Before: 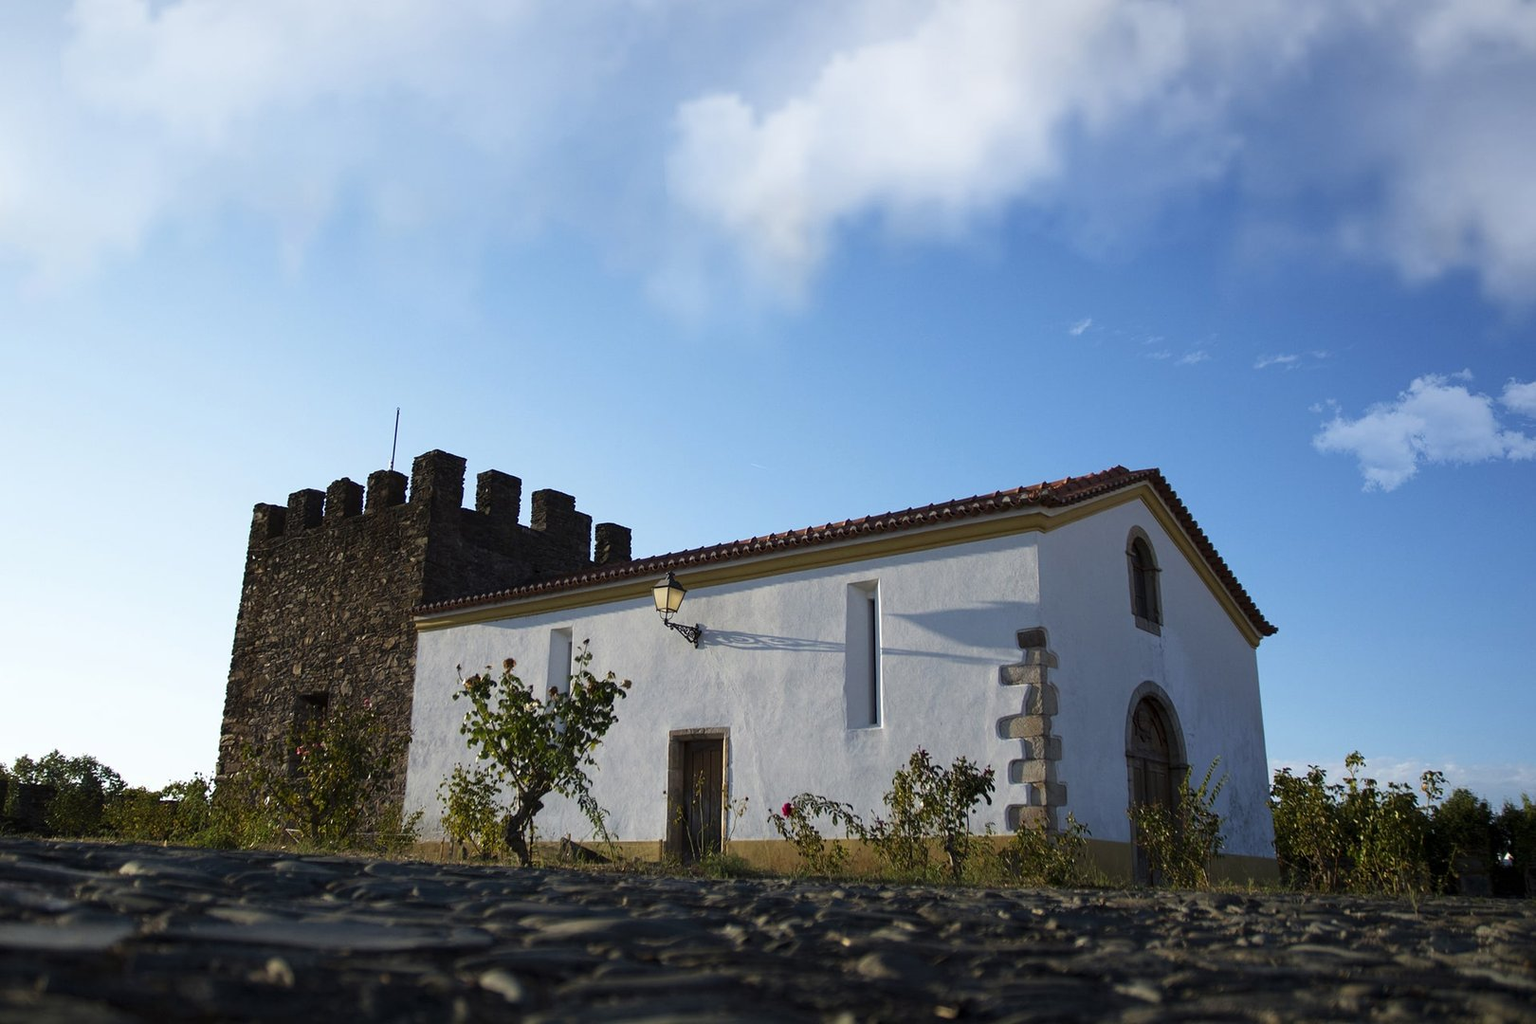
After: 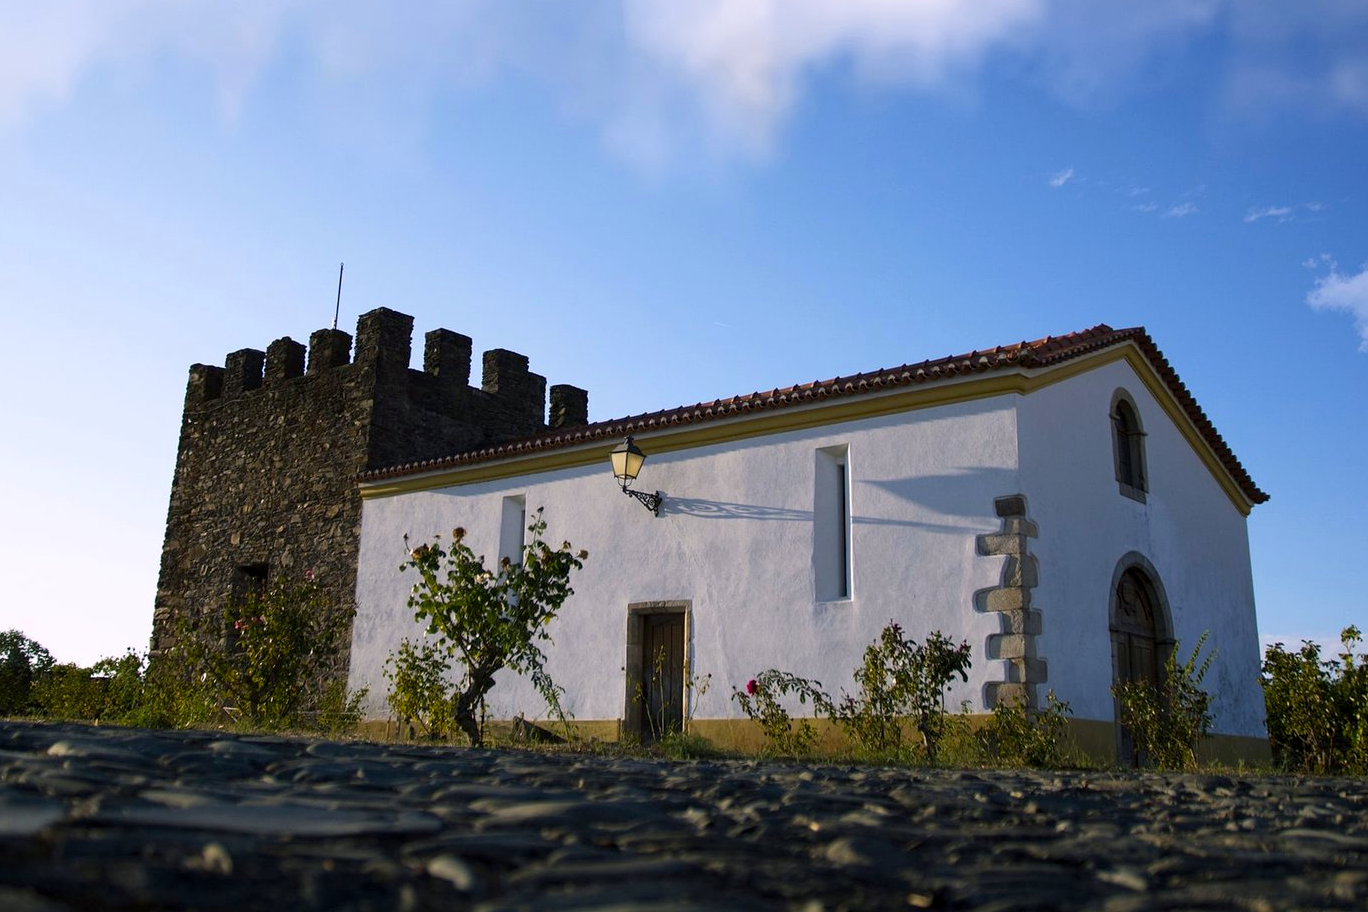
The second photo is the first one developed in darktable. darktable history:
crop and rotate: left 4.842%, top 15.51%, right 10.668%
color balance rgb: shadows lift › chroma 2%, shadows lift › hue 217.2°, power › chroma 0.25%, power › hue 60°, highlights gain › chroma 1.5%, highlights gain › hue 309.6°, global offset › luminance -0.25%, perceptual saturation grading › global saturation 15%, global vibrance 15%
